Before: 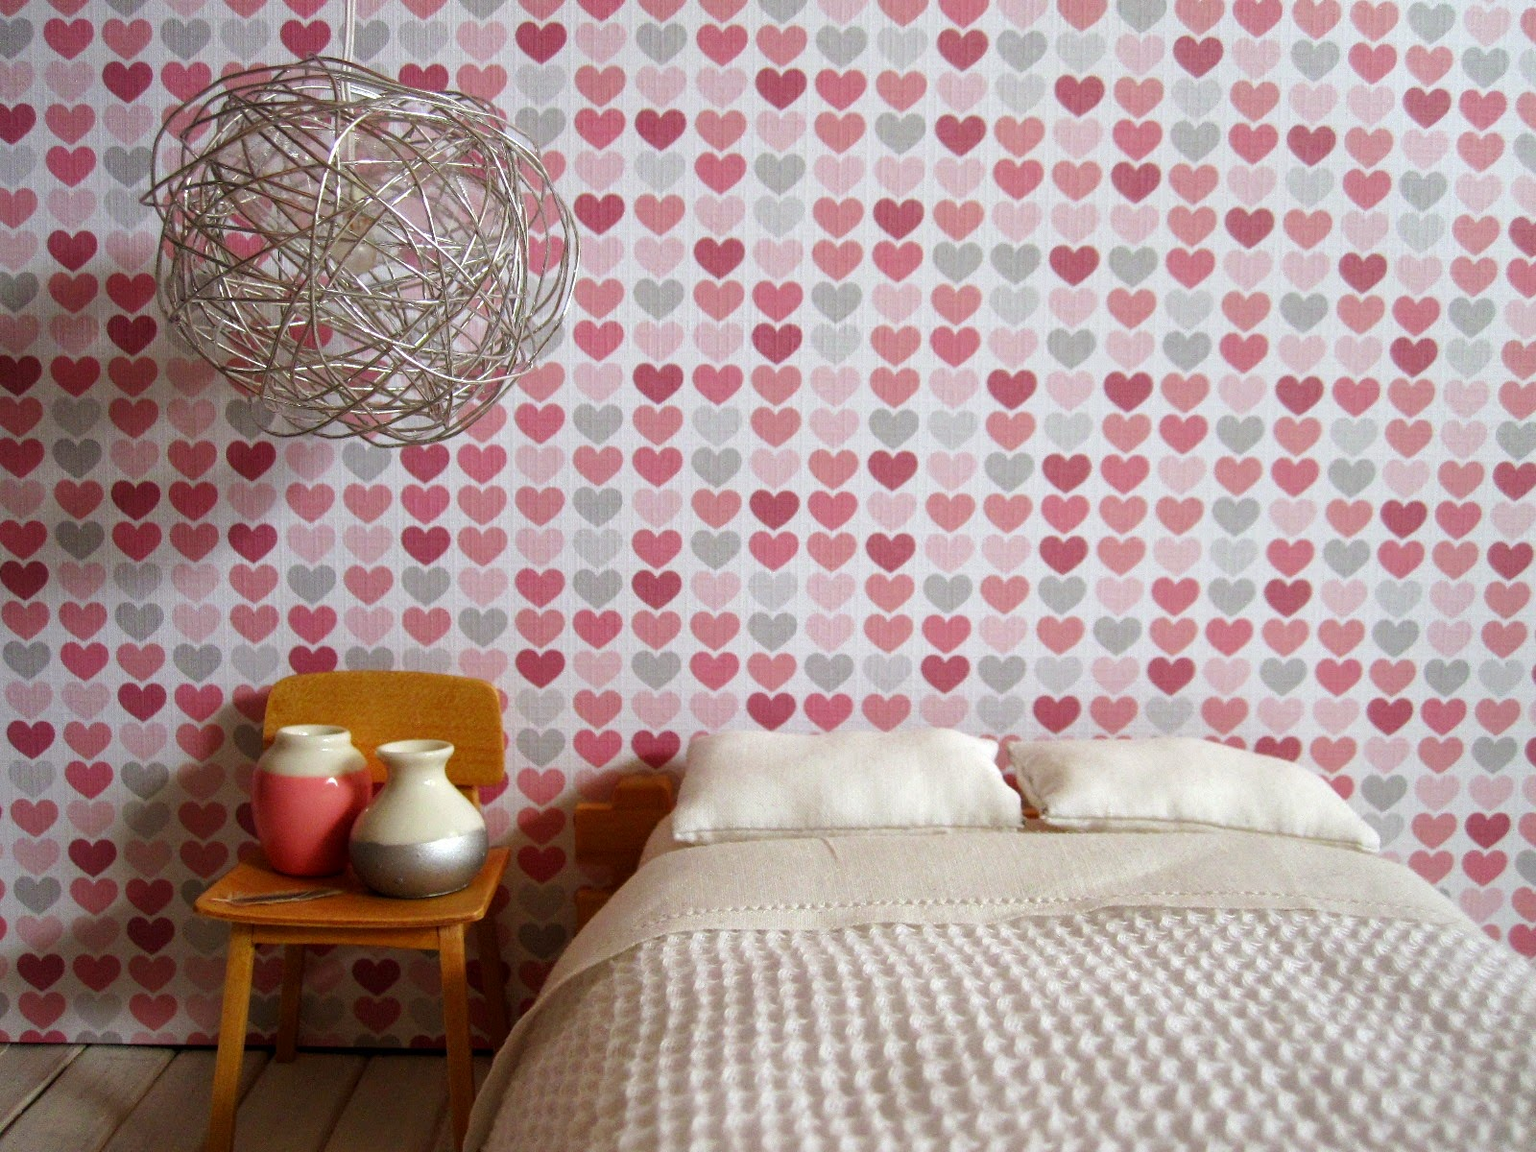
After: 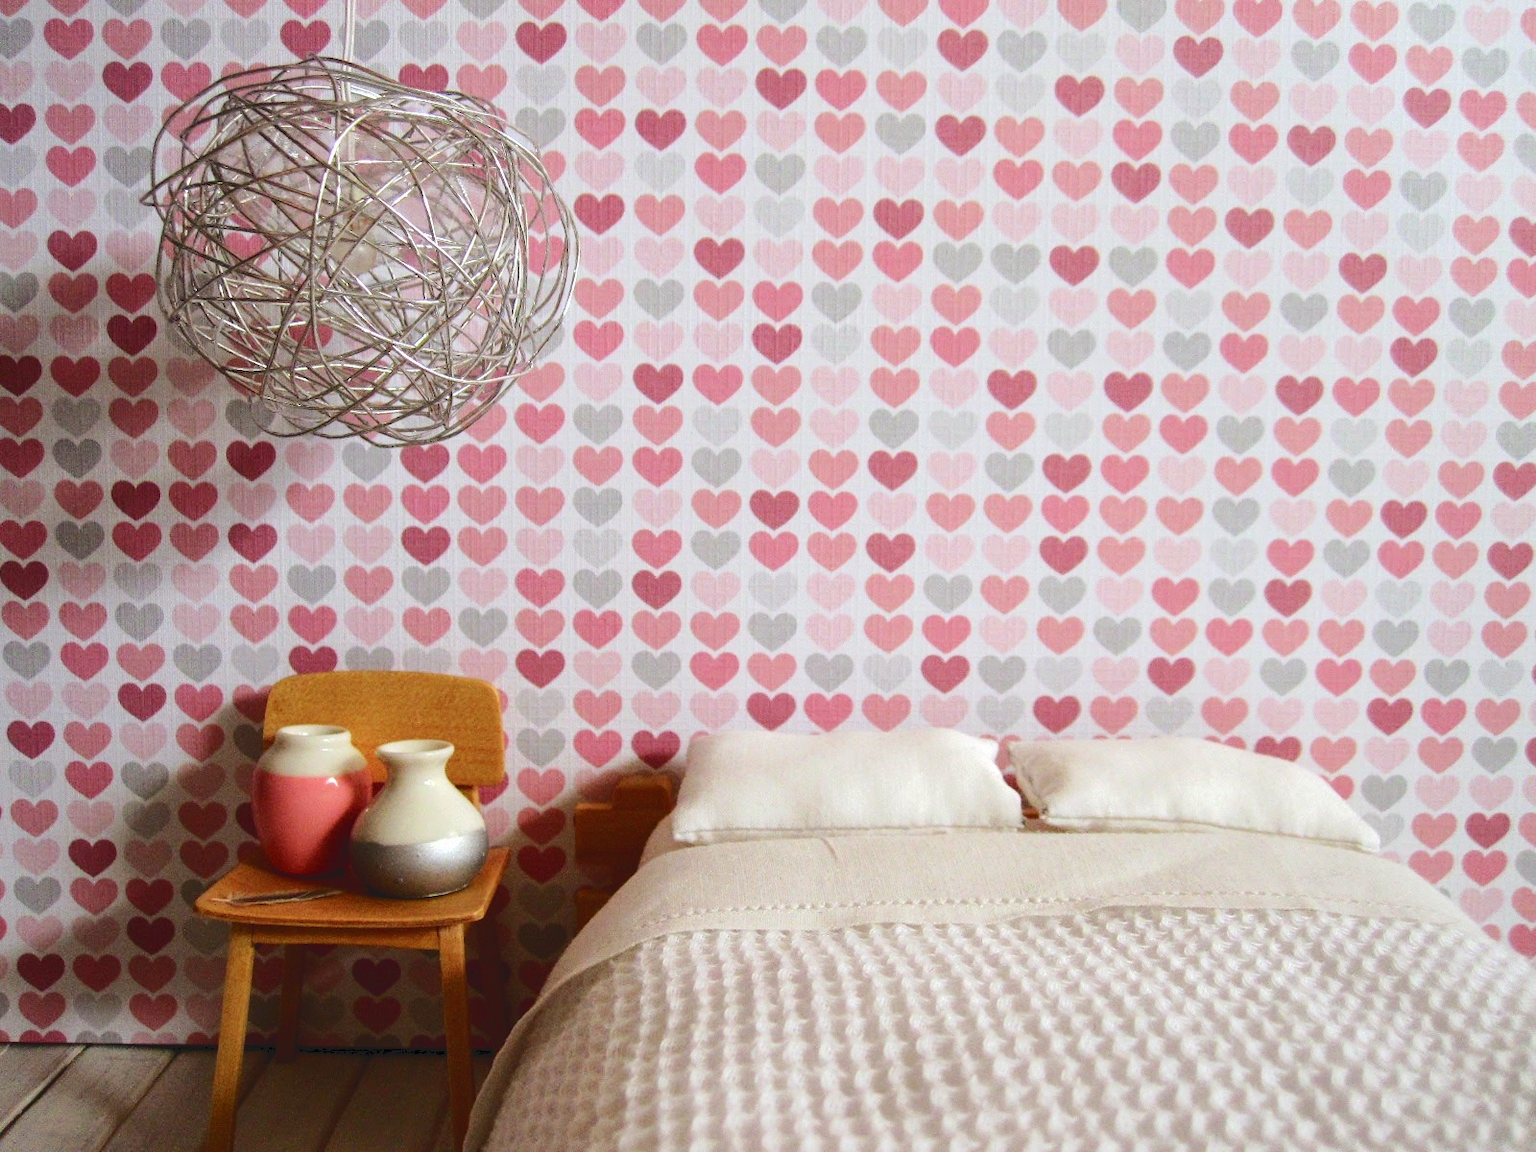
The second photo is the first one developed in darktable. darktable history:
tone curve: curves: ch0 [(0, 0) (0.003, 0.09) (0.011, 0.095) (0.025, 0.097) (0.044, 0.108) (0.069, 0.117) (0.1, 0.129) (0.136, 0.151) (0.177, 0.185) (0.224, 0.229) (0.277, 0.299) (0.335, 0.379) (0.399, 0.469) (0.468, 0.55) (0.543, 0.629) (0.623, 0.702) (0.709, 0.775) (0.801, 0.85) (0.898, 0.91) (1, 1)], color space Lab, independent channels, preserve colors none
